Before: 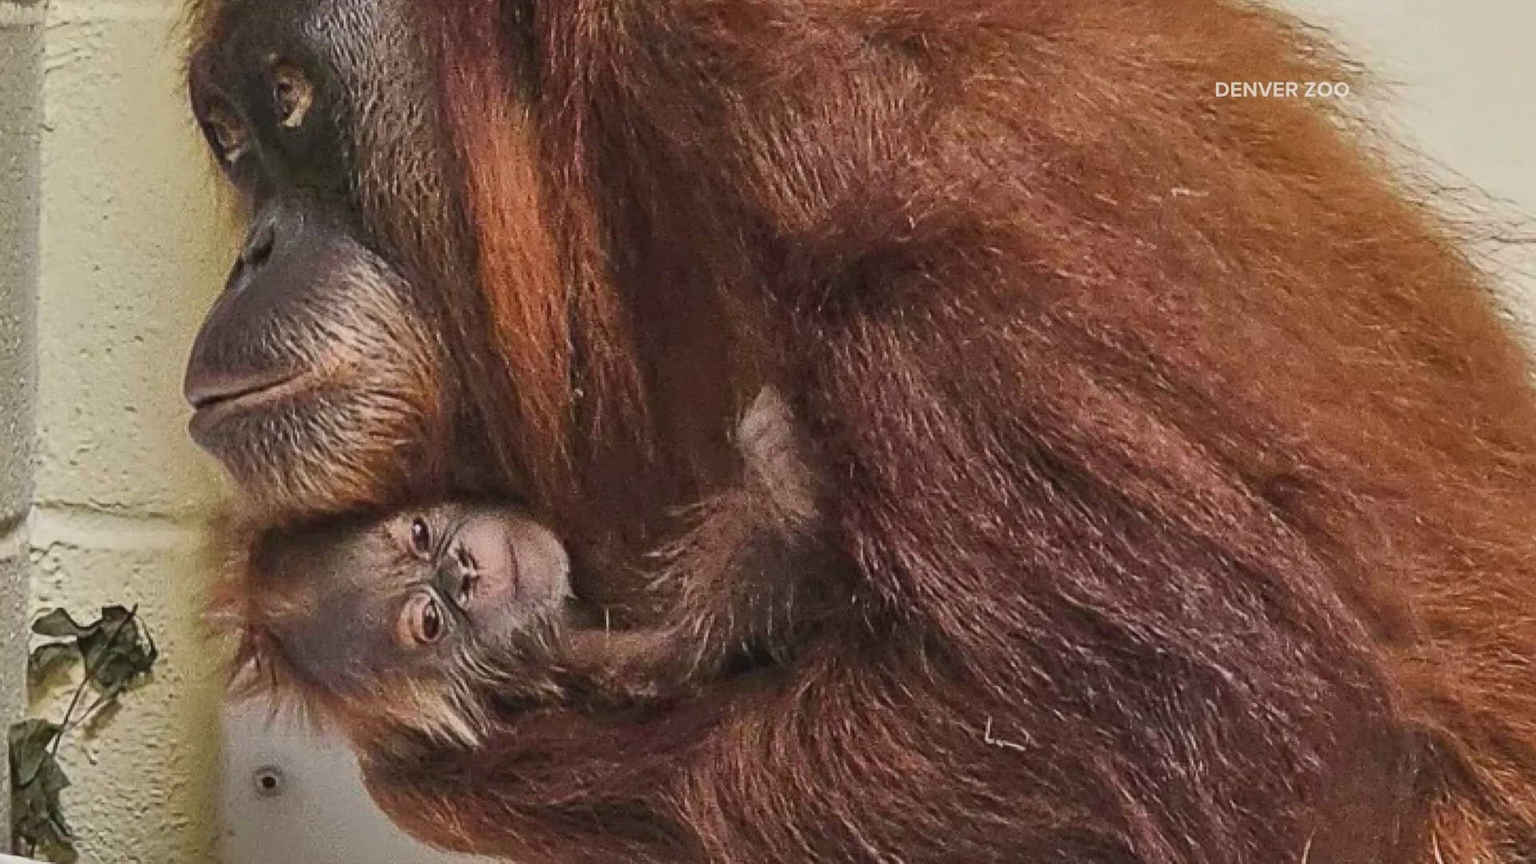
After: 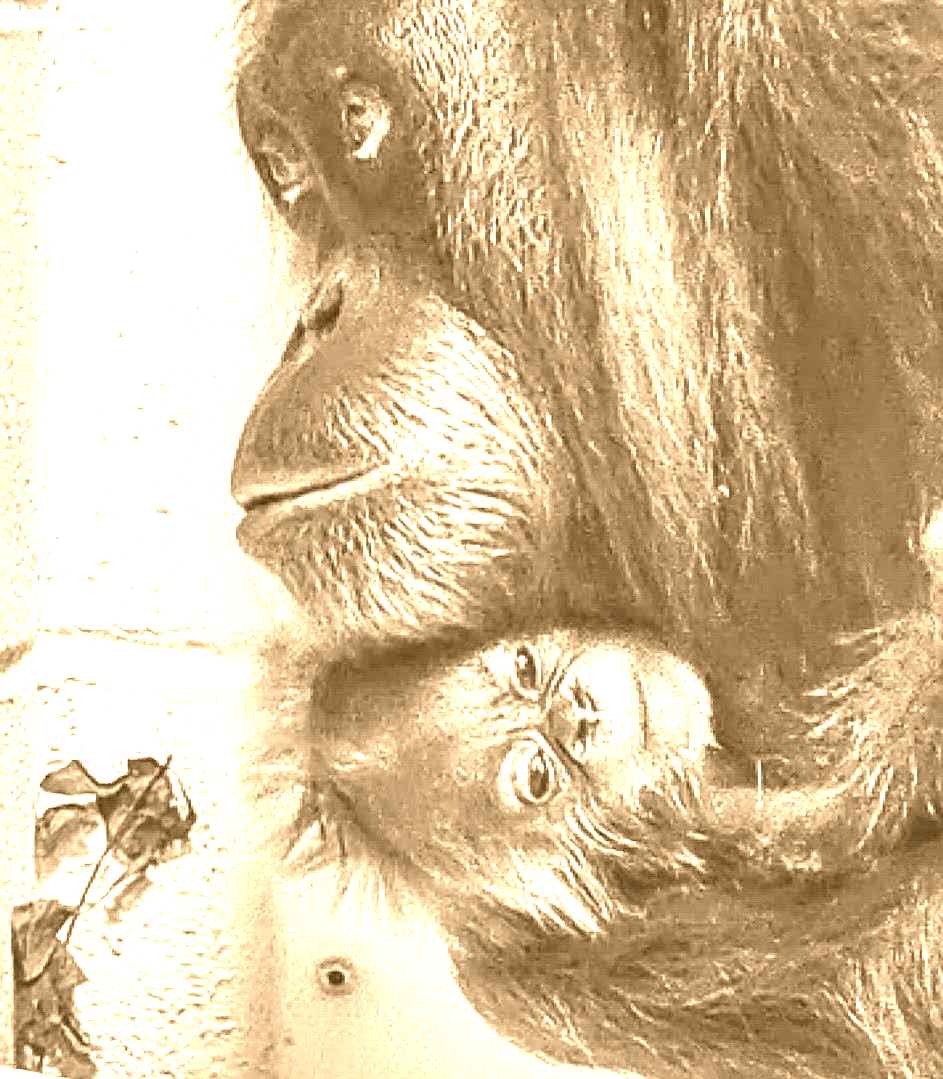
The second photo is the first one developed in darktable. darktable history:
sharpen: on, module defaults
crop and rotate: left 0%, top 0%, right 50.845%
exposure: black level correction 0, exposure 1.2 EV, compensate exposure bias true, compensate highlight preservation false
local contrast: detail 135%, midtone range 0.75
colorize: hue 28.8°, source mix 100%
